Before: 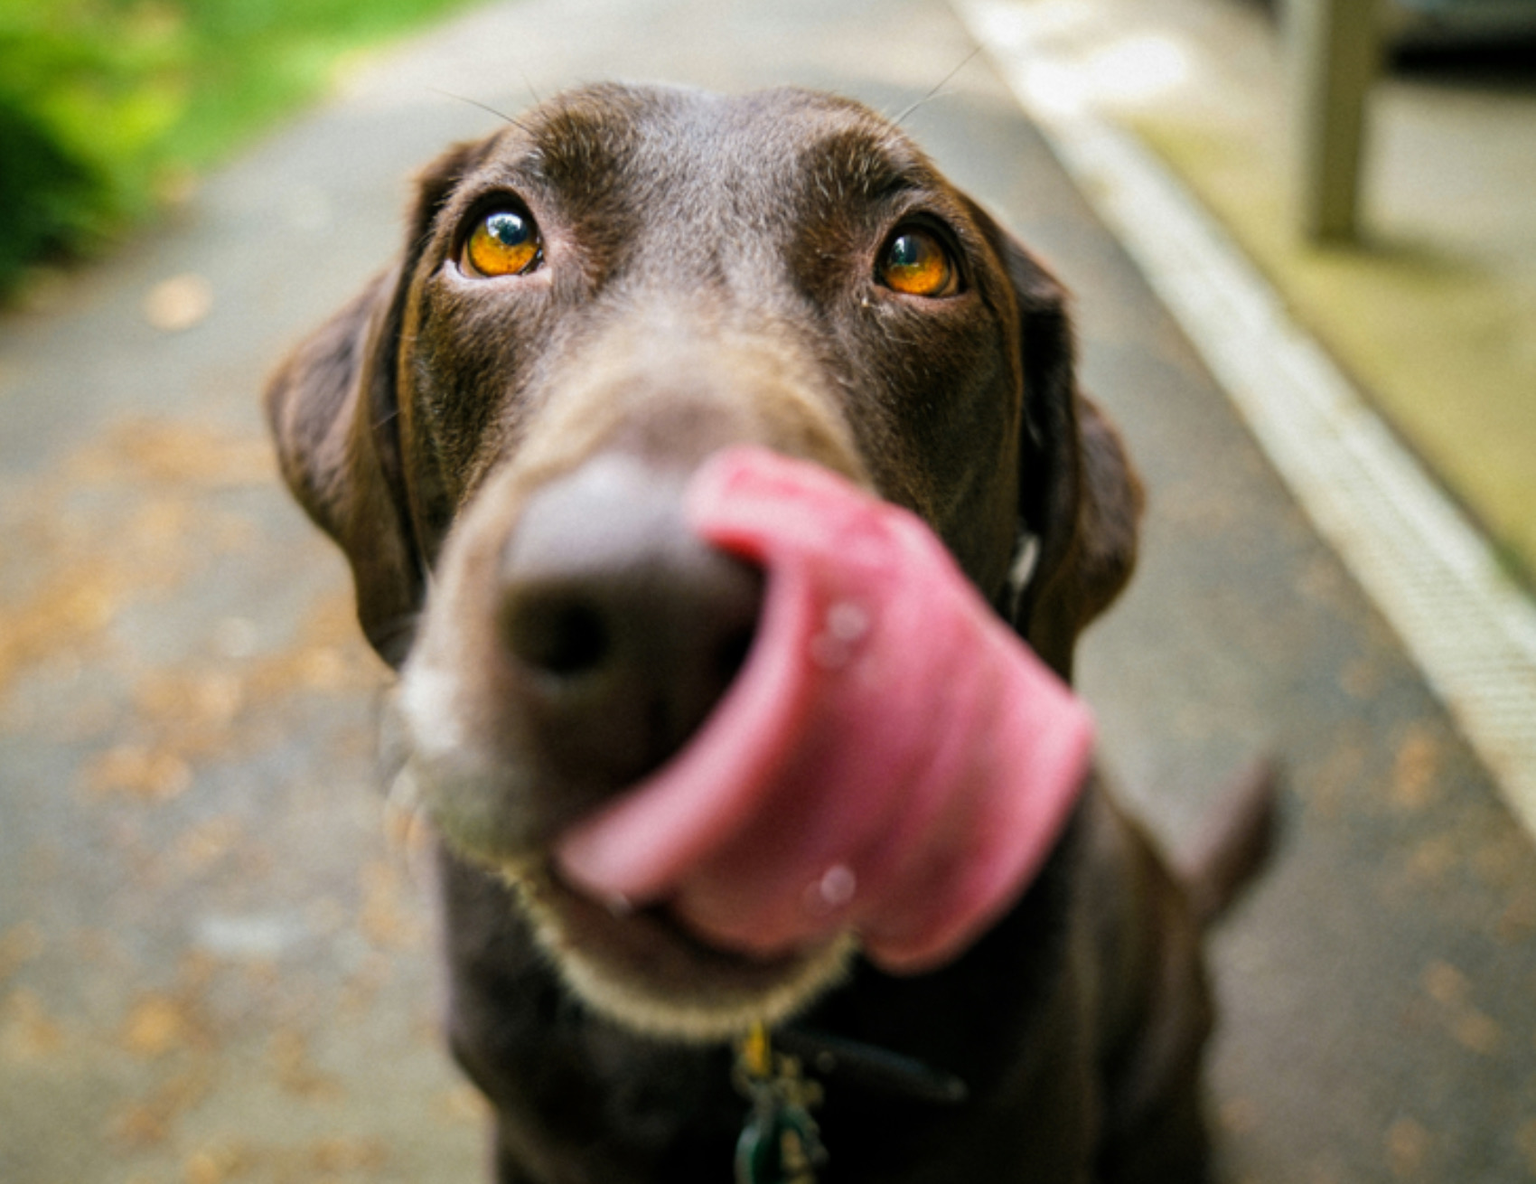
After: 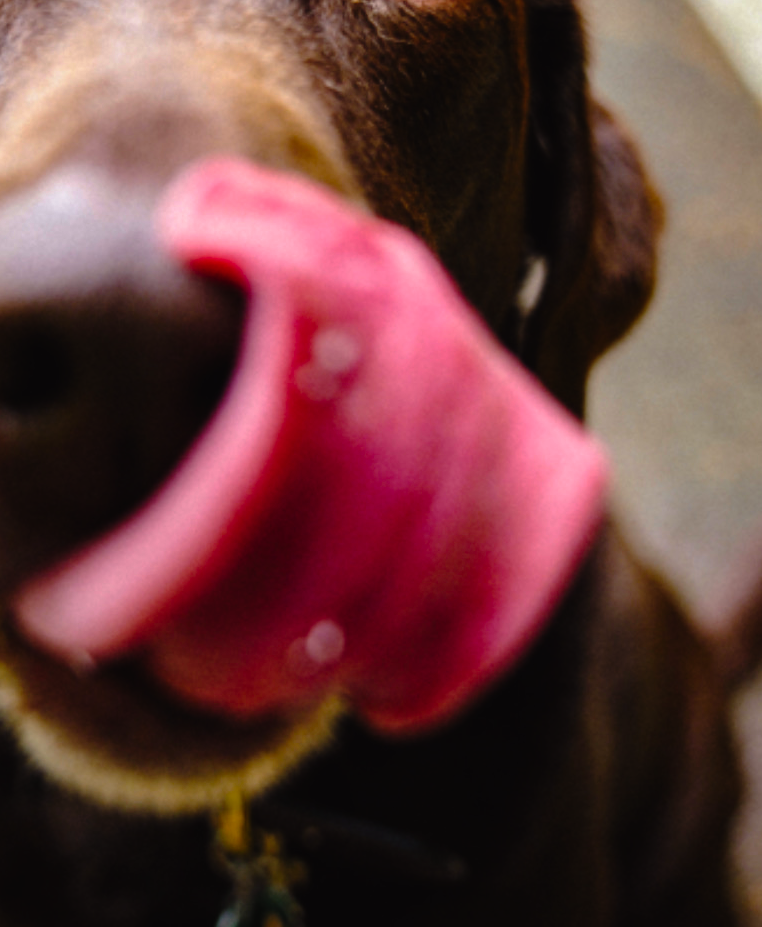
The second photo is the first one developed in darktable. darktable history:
crop: left 35.449%, top 25.762%, right 19.696%, bottom 3.431%
base curve: curves: ch0 [(0, 0) (0.595, 0.418) (1, 1)], exposure shift 0.566, preserve colors none
color balance rgb: power › luminance -7.665%, power › chroma 1.361%, power › hue 330.39°, global offset › luminance 0.237%, linear chroma grading › global chroma 0.435%, perceptual saturation grading › global saturation 30.178%, global vibrance 20%
tone curve: curves: ch0 [(0, 0.013) (0.129, 0.1) (0.327, 0.382) (0.489, 0.573) (0.66, 0.748) (0.858, 0.926) (1, 0.977)]; ch1 [(0, 0) (0.353, 0.344) (0.45, 0.46) (0.498, 0.498) (0.521, 0.512) (0.563, 0.559) (0.592, 0.578) (0.647, 0.657) (1, 1)]; ch2 [(0, 0) (0.333, 0.346) (0.375, 0.375) (0.424, 0.43) (0.476, 0.492) (0.502, 0.502) (0.524, 0.531) (0.579, 0.61) (0.612, 0.644) (0.66, 0.715) (1, 1)], preserve colors none
